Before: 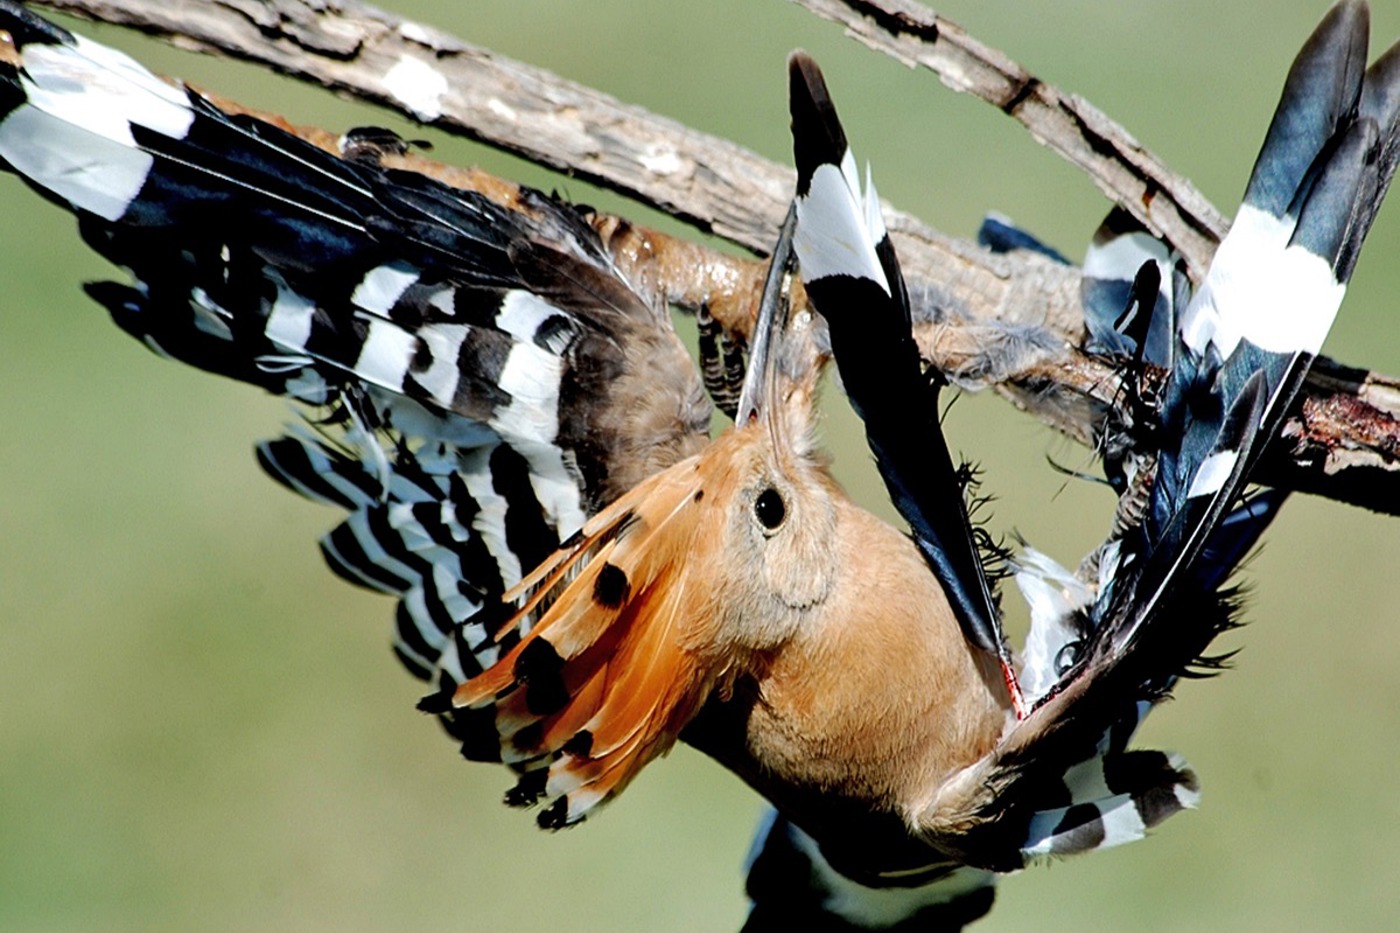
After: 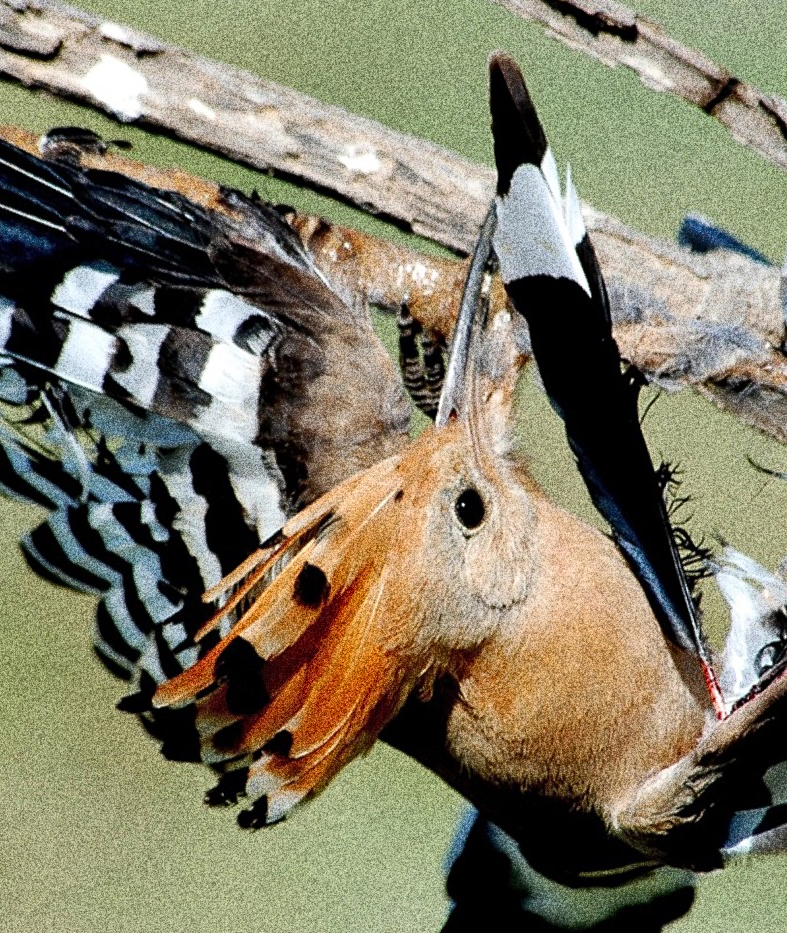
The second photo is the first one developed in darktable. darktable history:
crop: left 21.496%, right 22.254%
grain: coarseness 30.02 ISO, strength 100%
